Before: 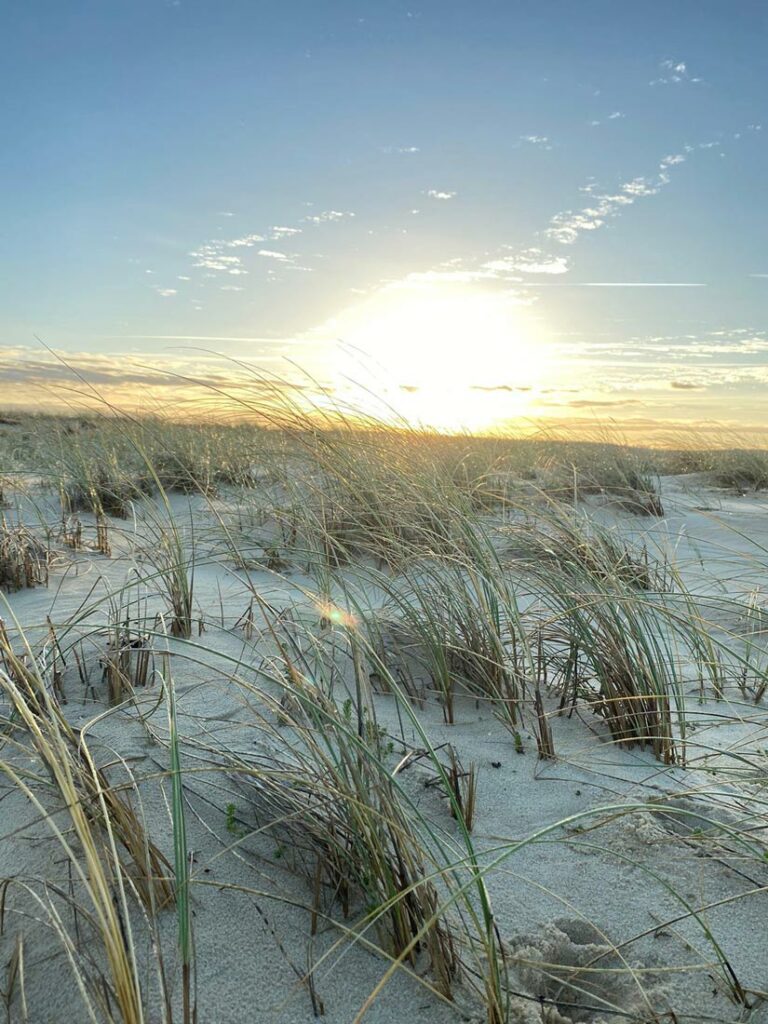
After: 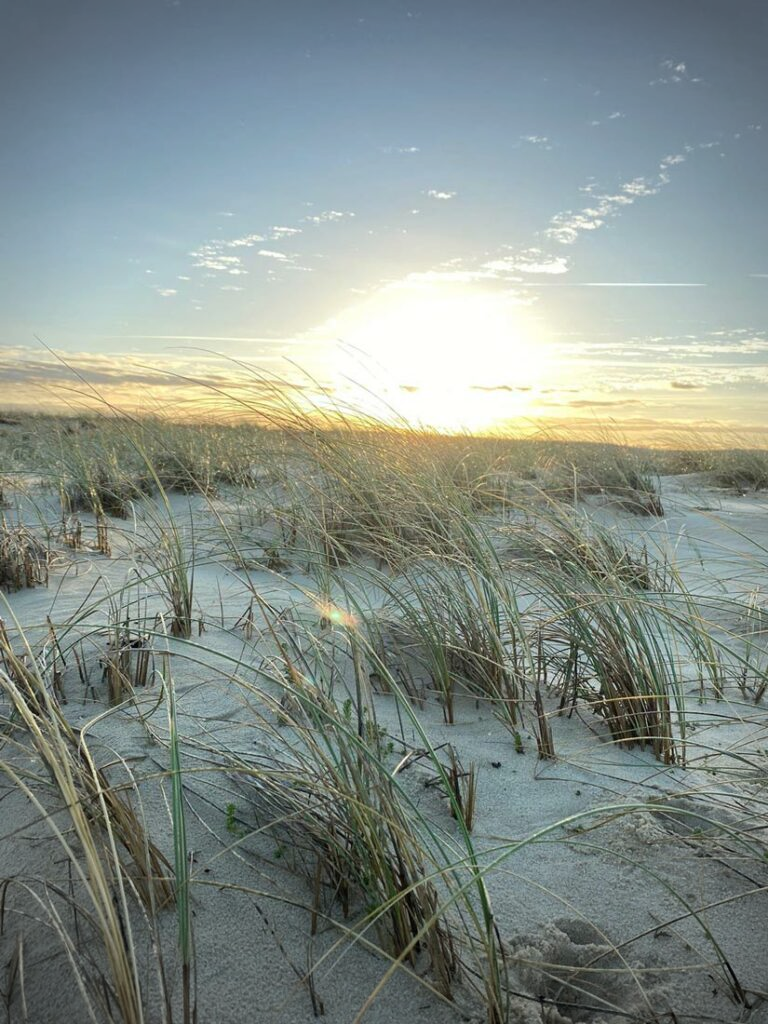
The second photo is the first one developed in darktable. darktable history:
vignetting: fall-off start 67.23%, width/height ratio 1.017
